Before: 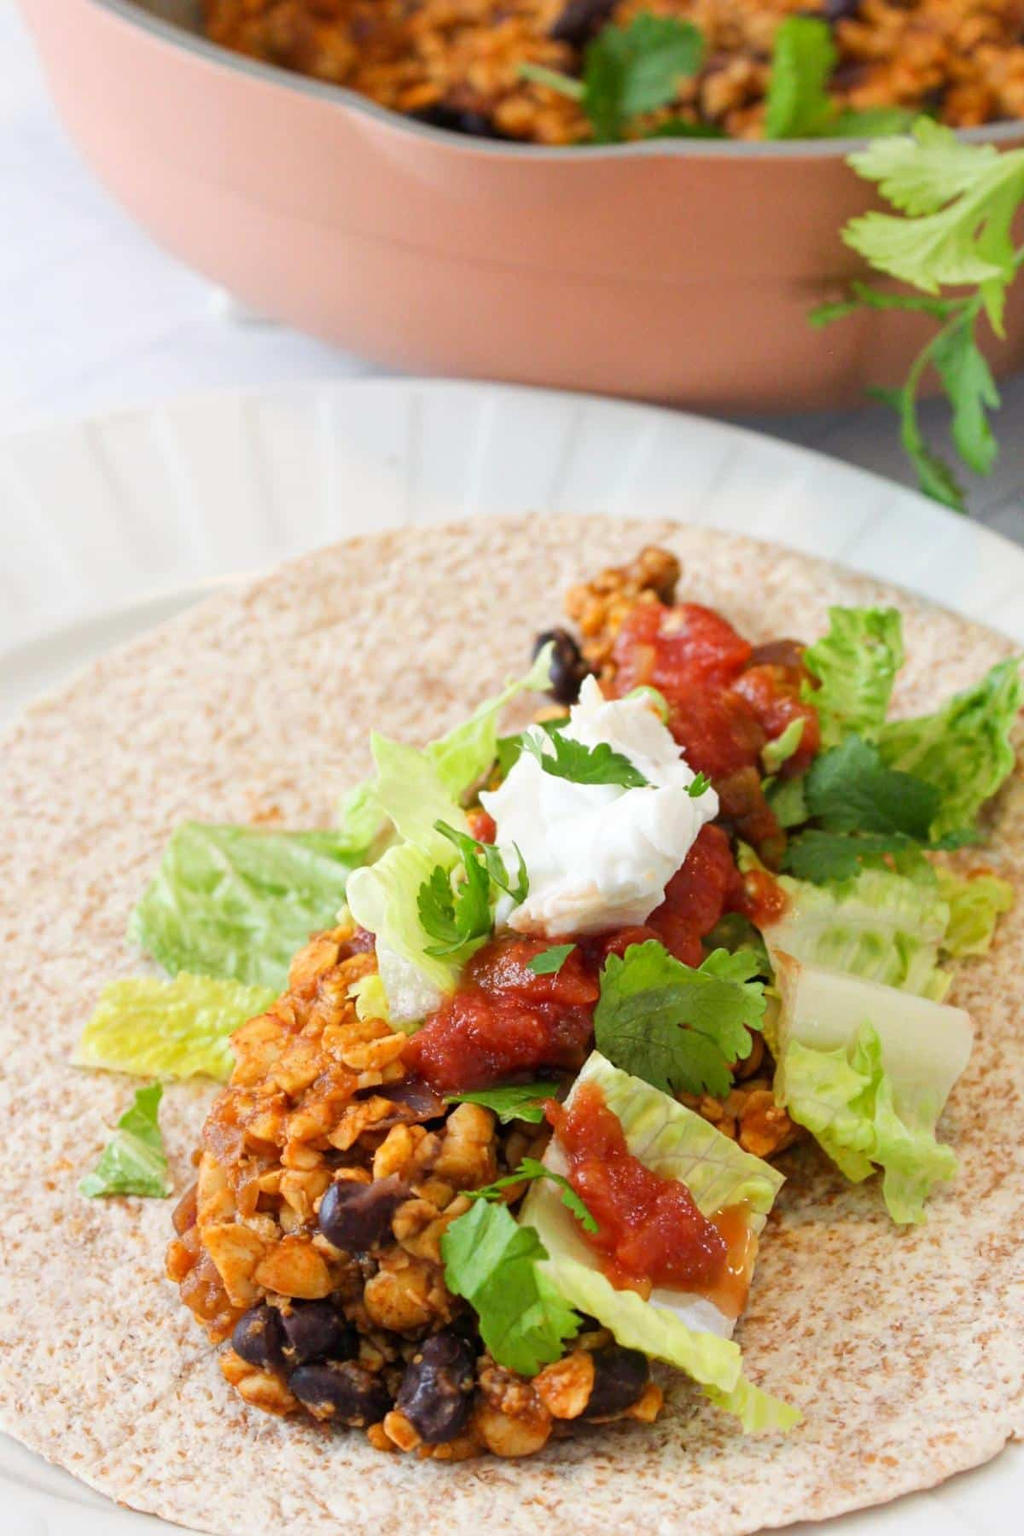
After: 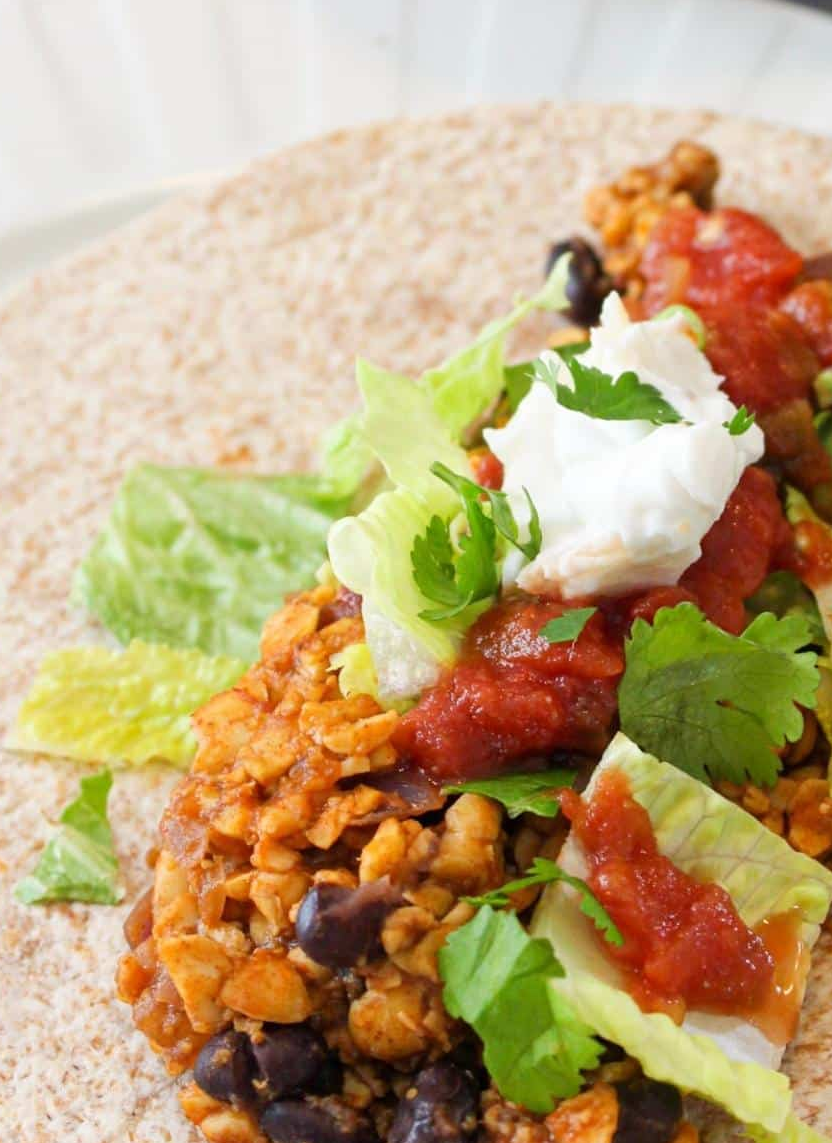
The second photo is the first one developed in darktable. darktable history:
crop: left 6.566%, top 27.73%, right 24.019%, bottom 8.716%
